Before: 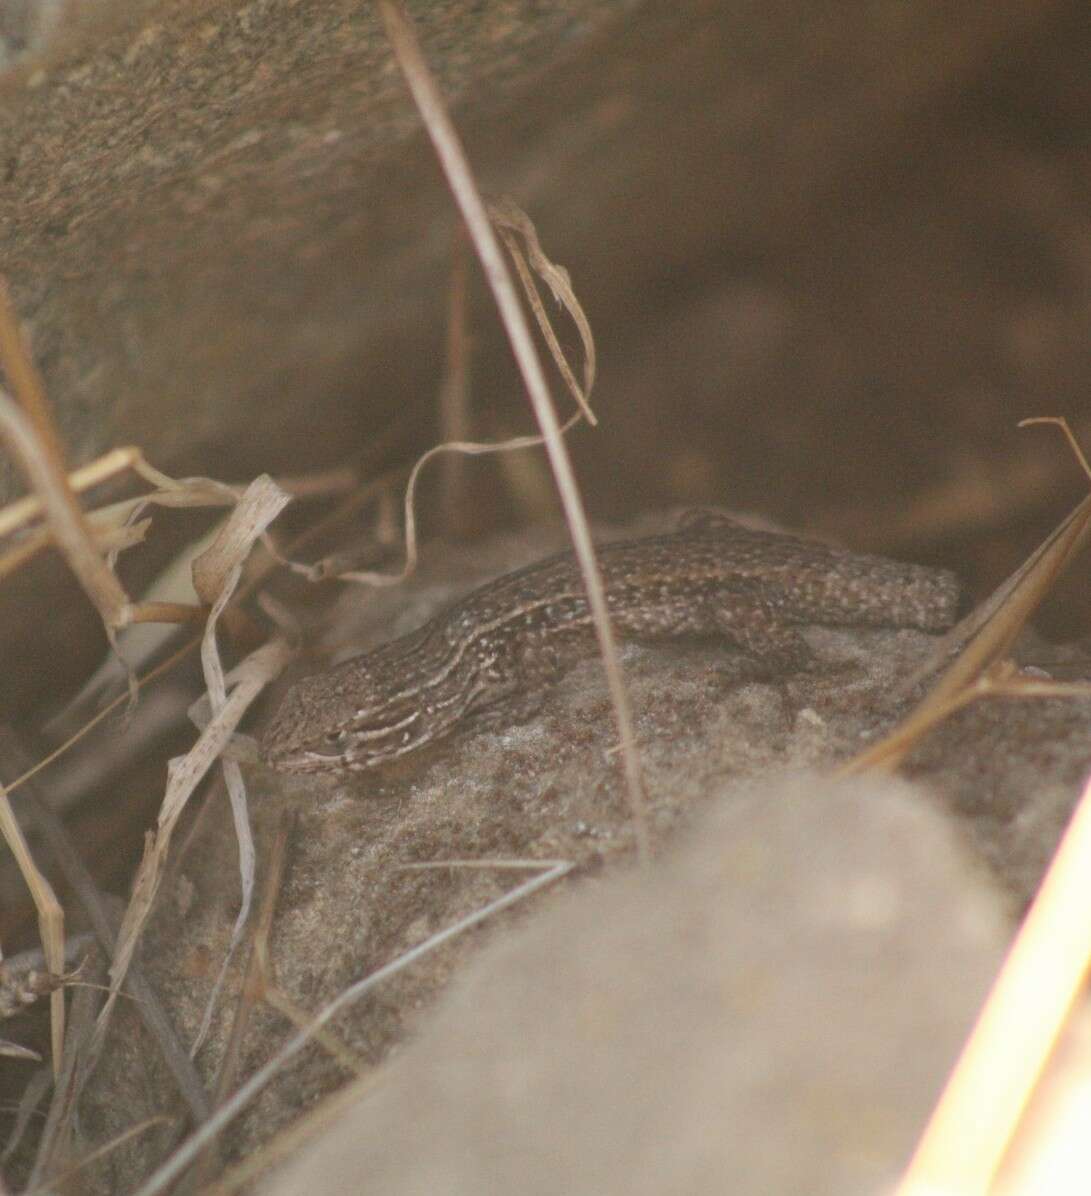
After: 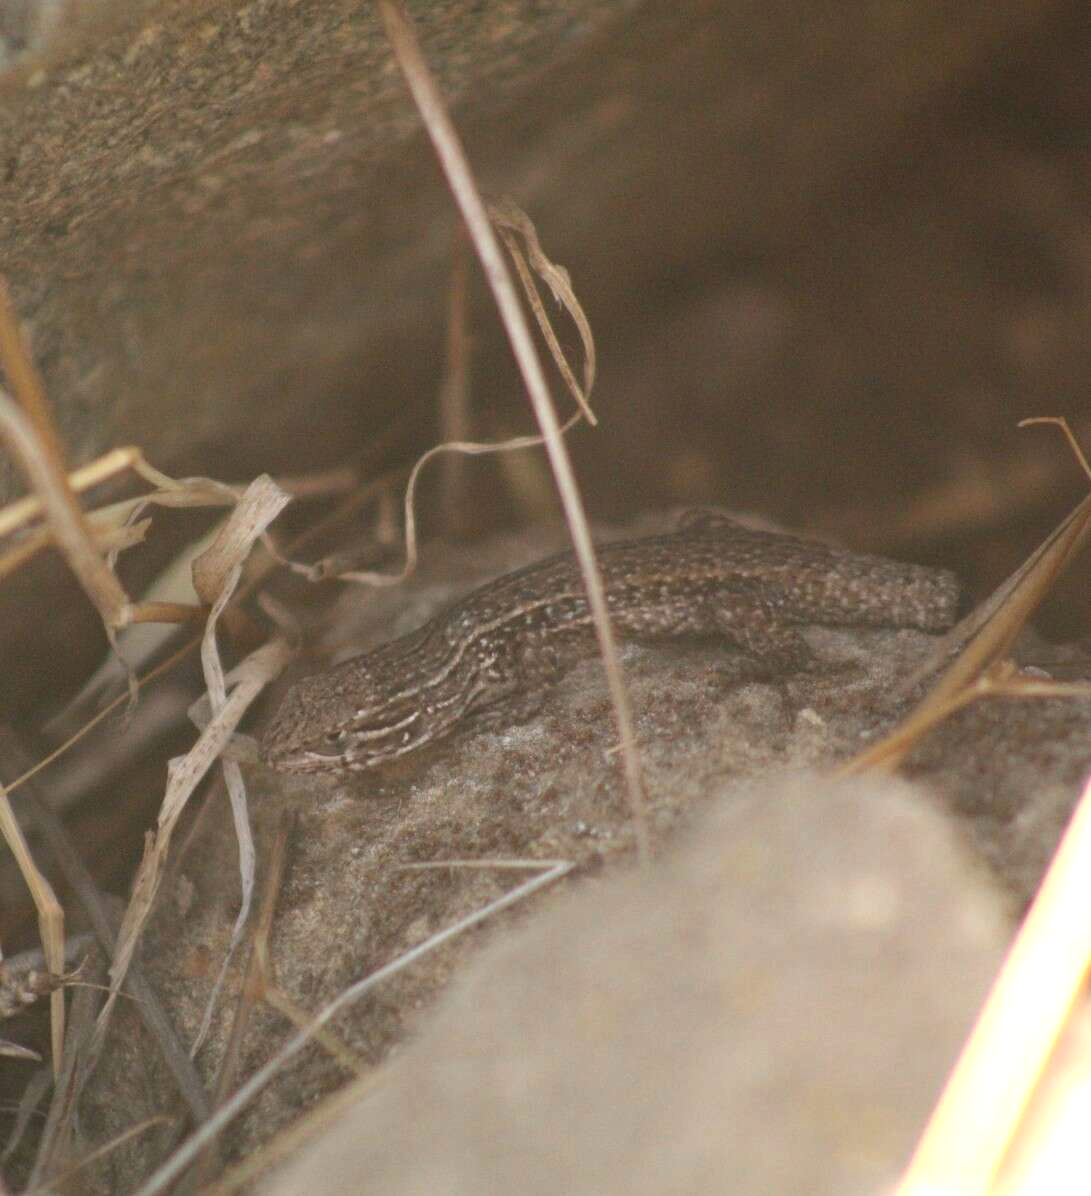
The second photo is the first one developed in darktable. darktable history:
white balance: emerald 1
color balance: contrast 10%
